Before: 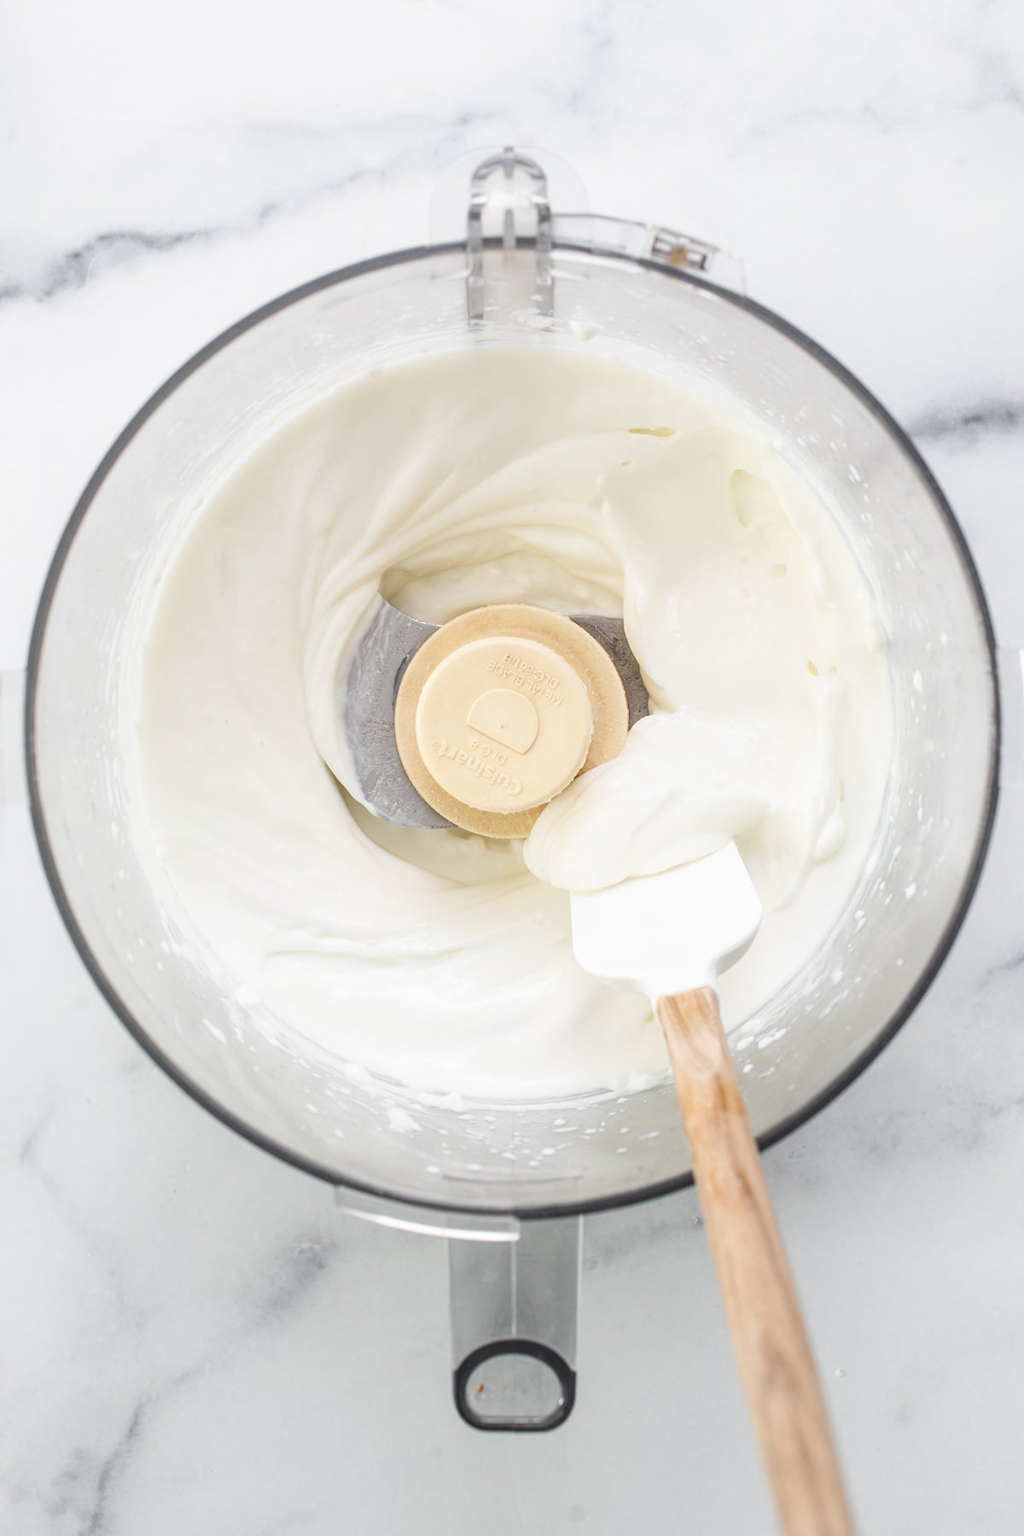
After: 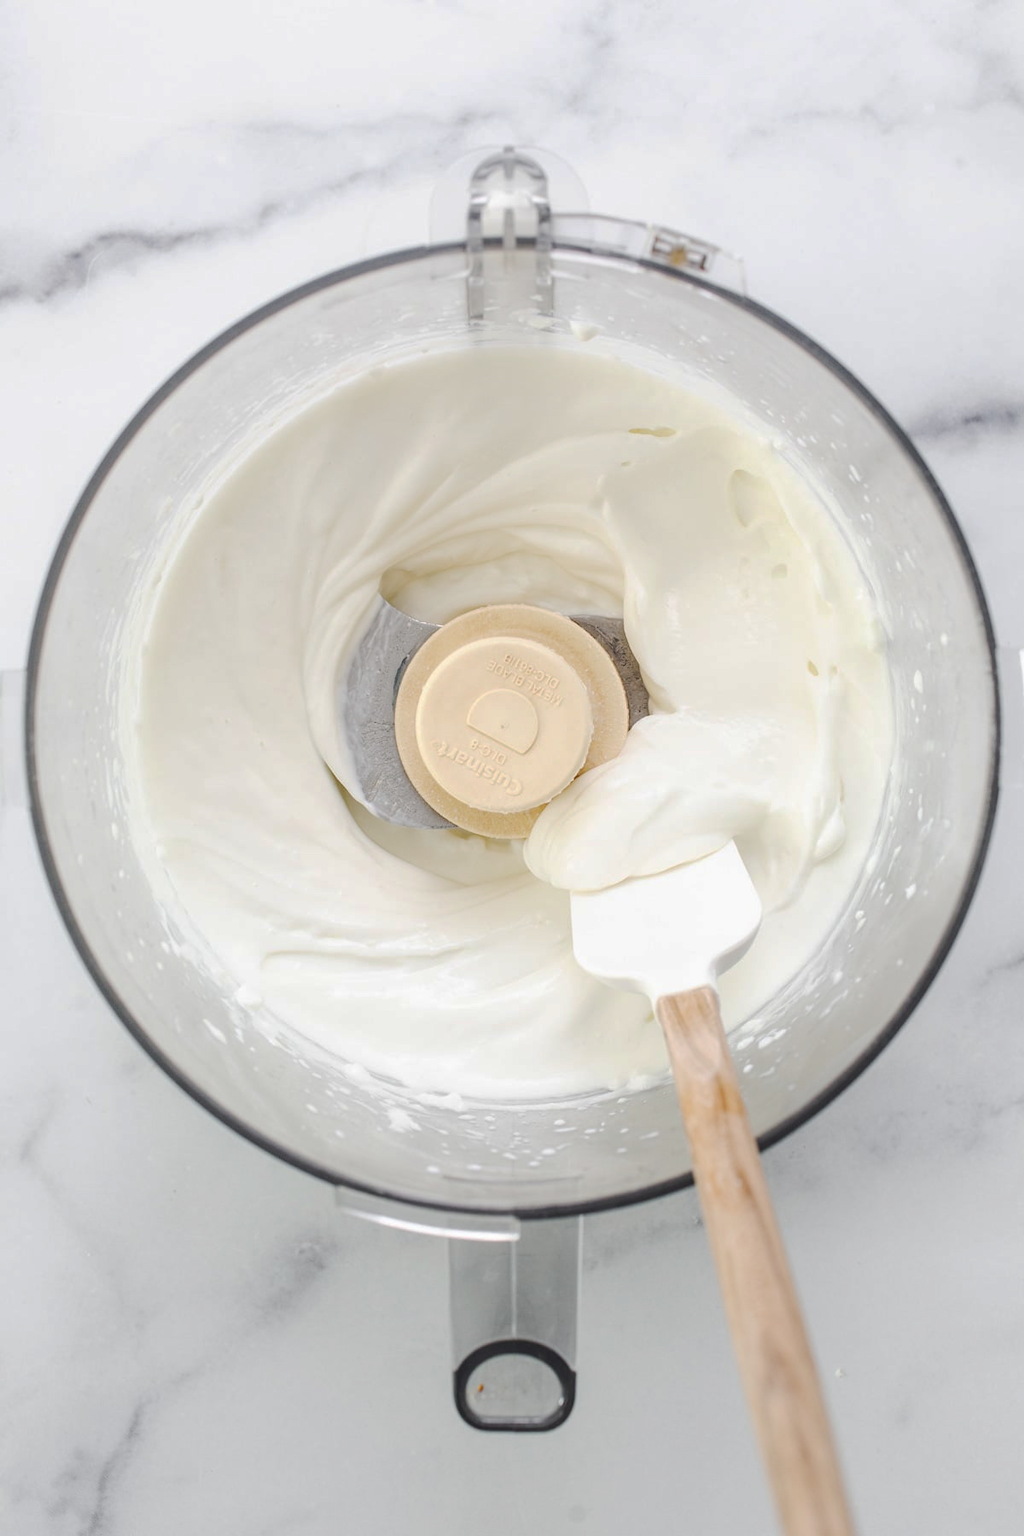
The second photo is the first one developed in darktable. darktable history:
tone curve: curves: ch0 [(0, 0) (0.003, 0.01) (0.011, 0.014) (0.025, 0.029) (0.044, 0.051) (0.069, 0.072) (0.1, 0.097) (0.136, 0.123) (0.177, 0.16) (0.224, 0.2) (0.277, 0.248) (0.335, 0.305) (0.399, 0.37) (0.468, 0.454) (0.543, 0.534) (0.623, 0.609) (0.709, 0.681) (0.801, 0.752) (0.898, 0.841) (1, 1)], preserve colors none
